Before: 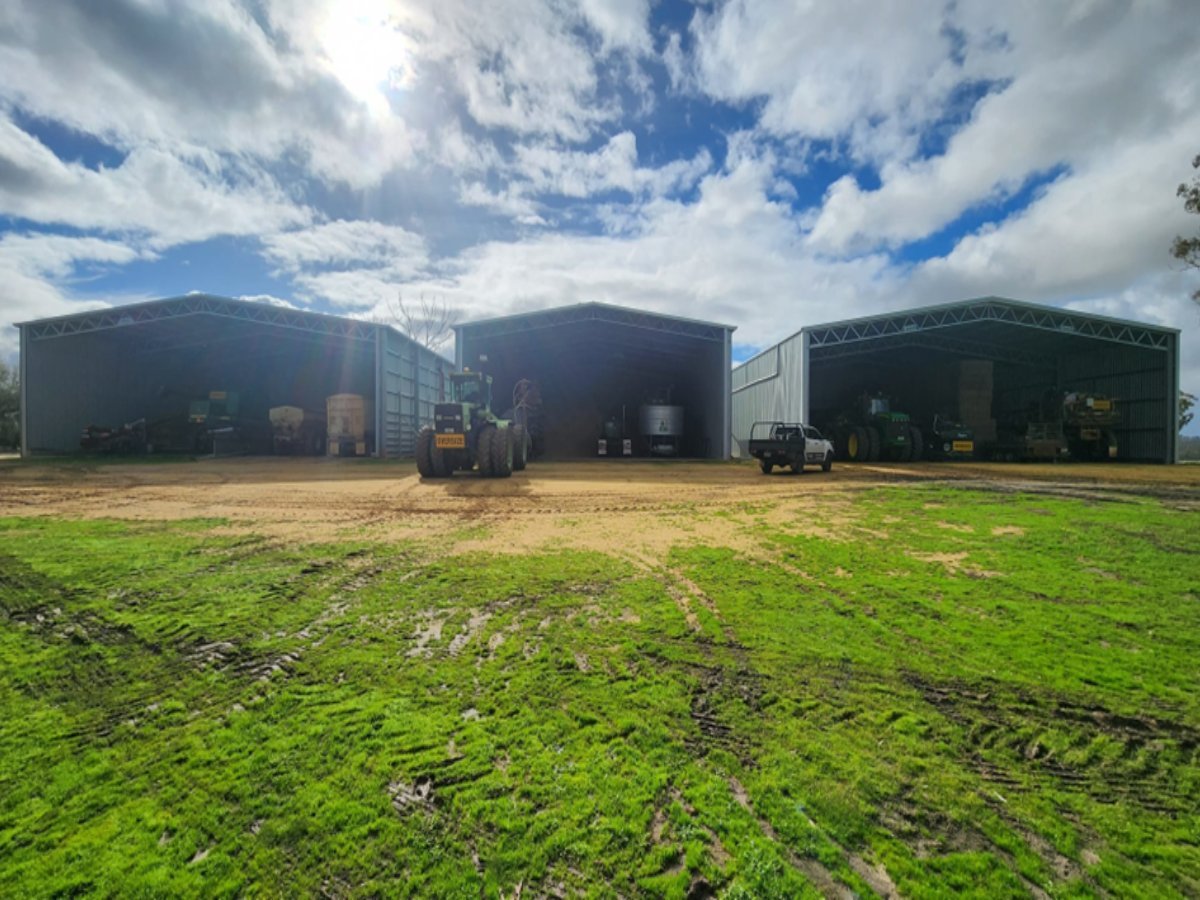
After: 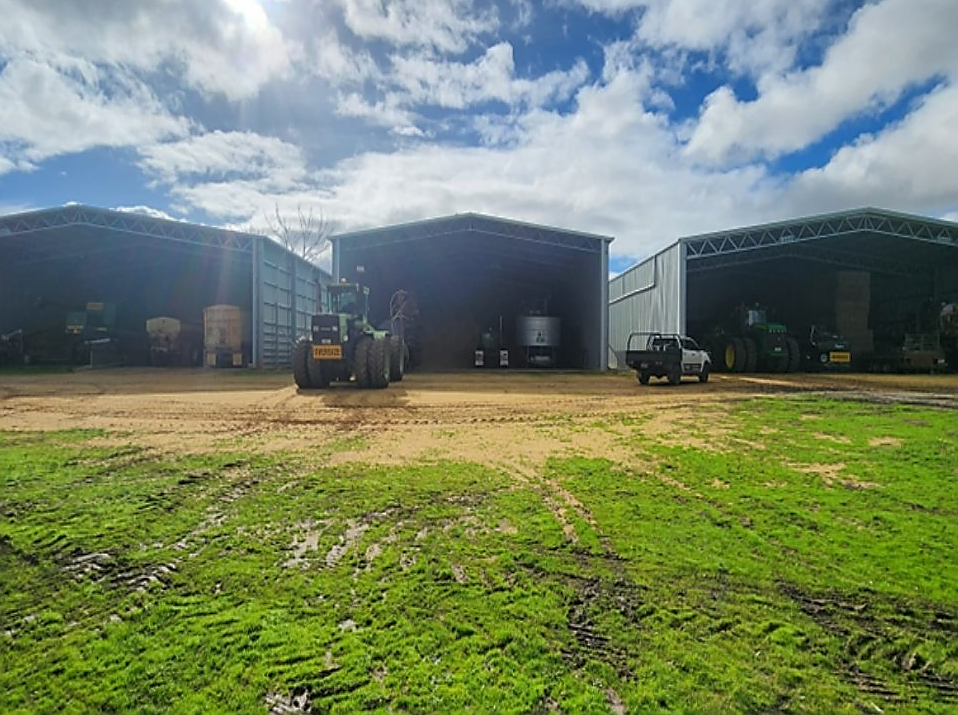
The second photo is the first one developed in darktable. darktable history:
crop and rotate: left 10.278%, top 9.921%, right 9.843%, bottom 10.582%
sharpen: radius 1.411, amount 1.236, threshold 0.799
